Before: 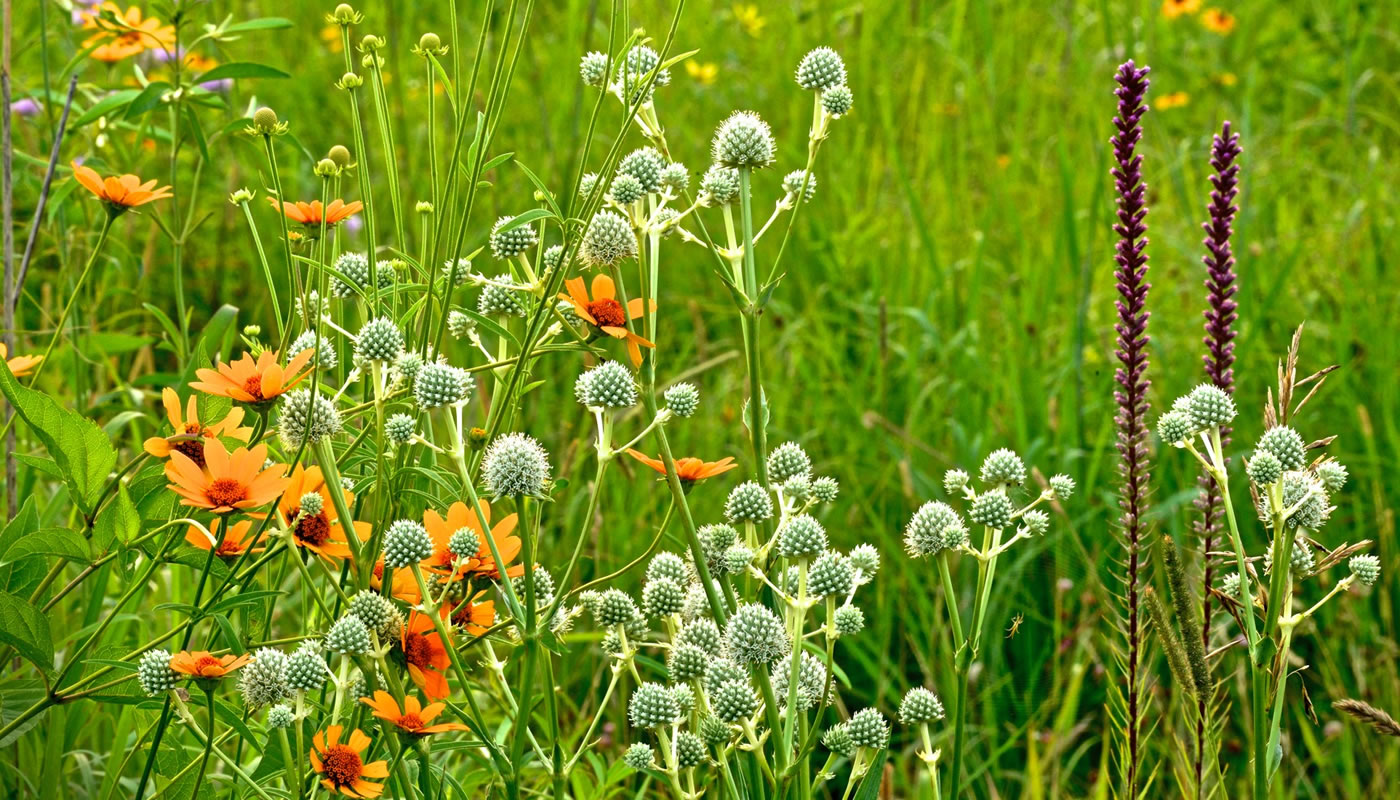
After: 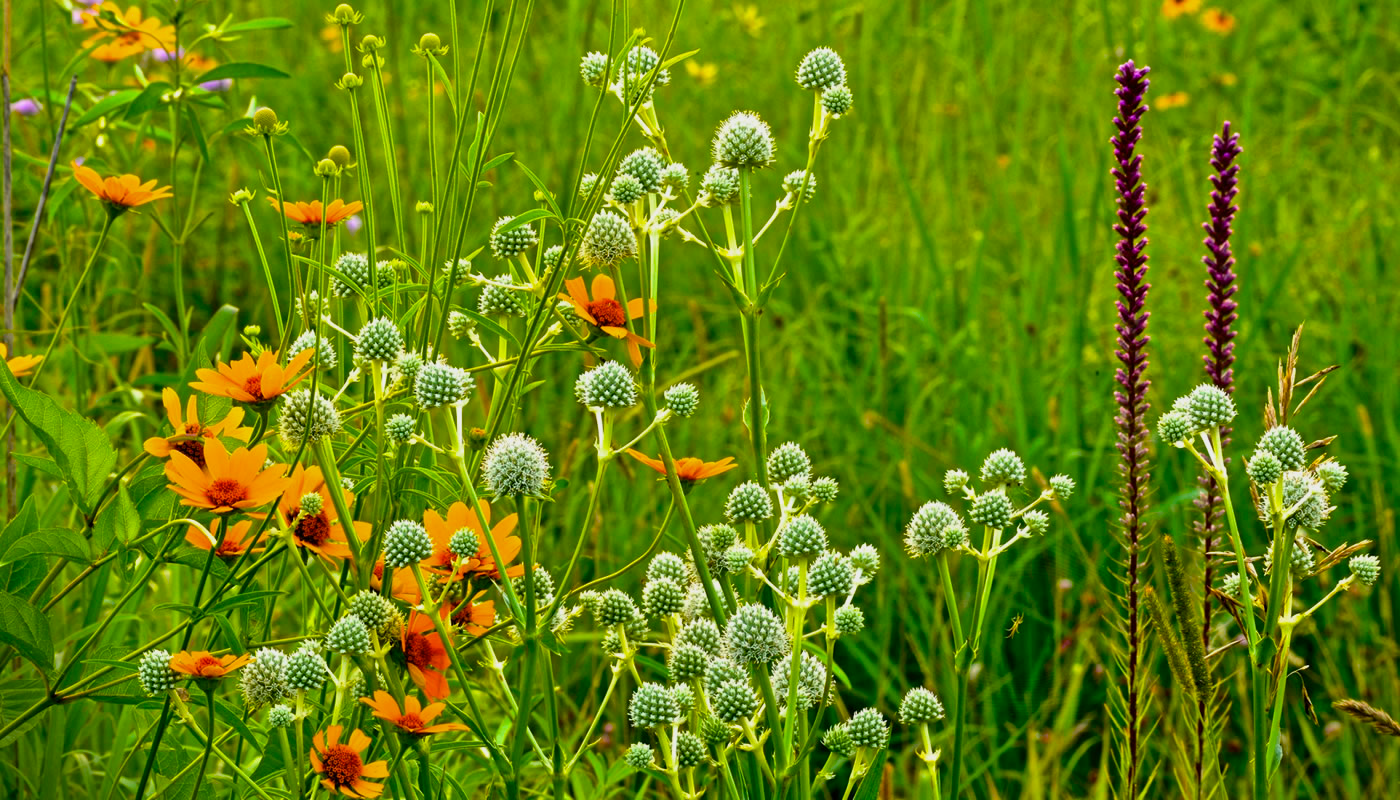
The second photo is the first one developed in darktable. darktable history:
exposure: exposure -0.242 EV, compensate highlight preservation false
color balance rgb: linear chroma grading › global chroma 15%, perceptual saturation grading › global saturation 30%
